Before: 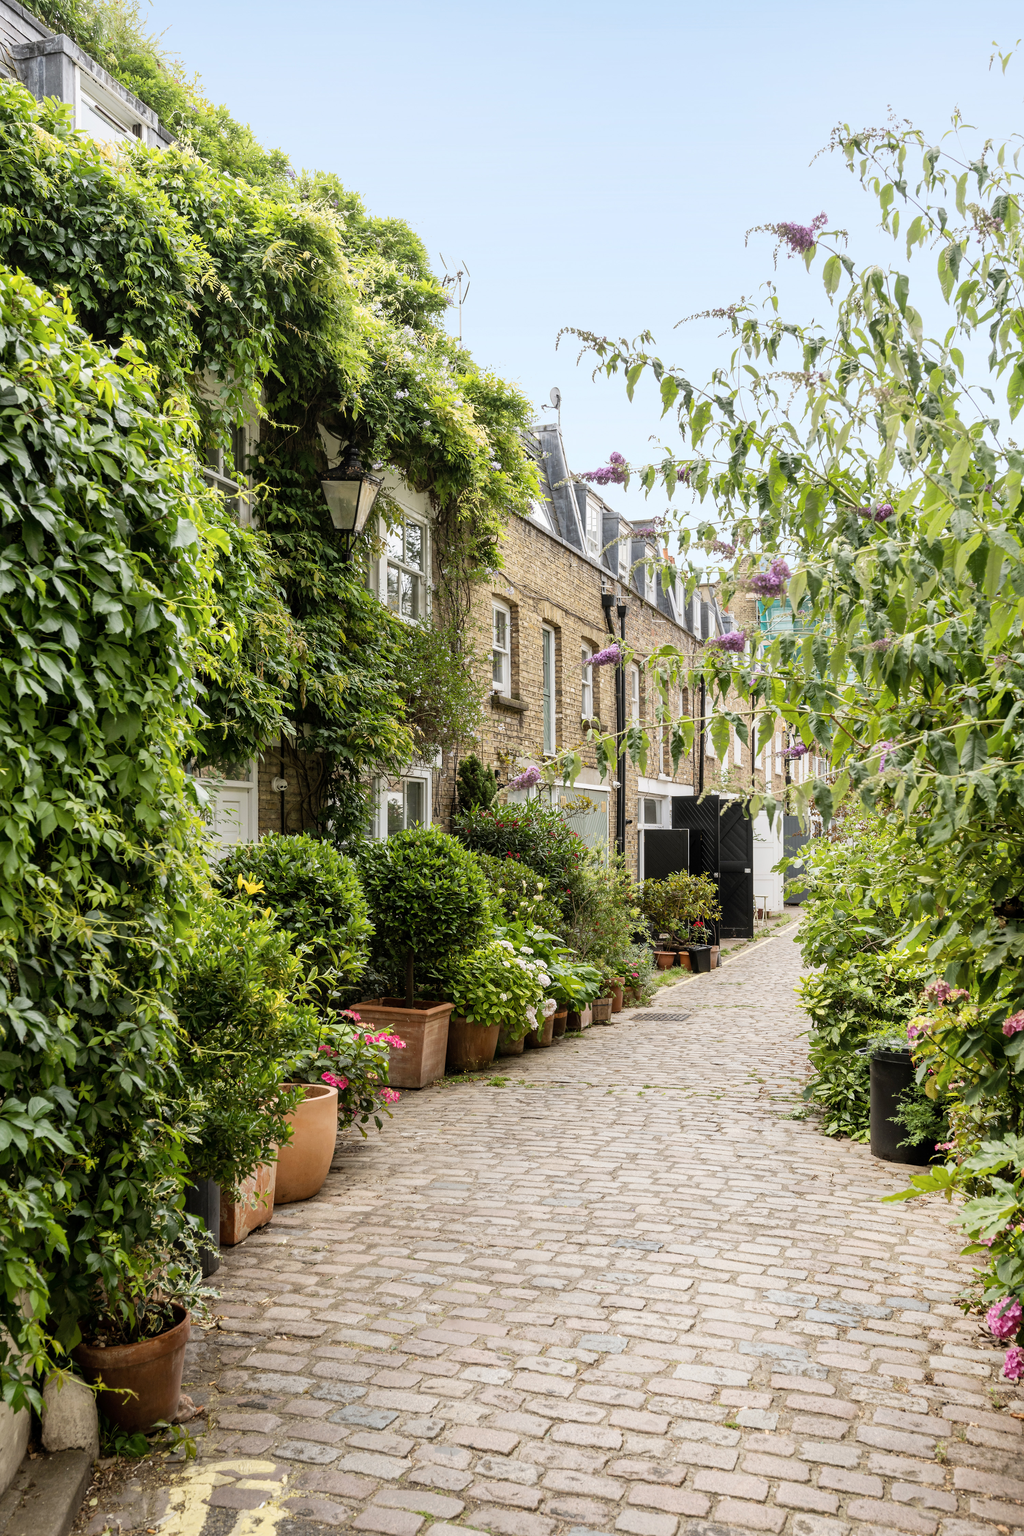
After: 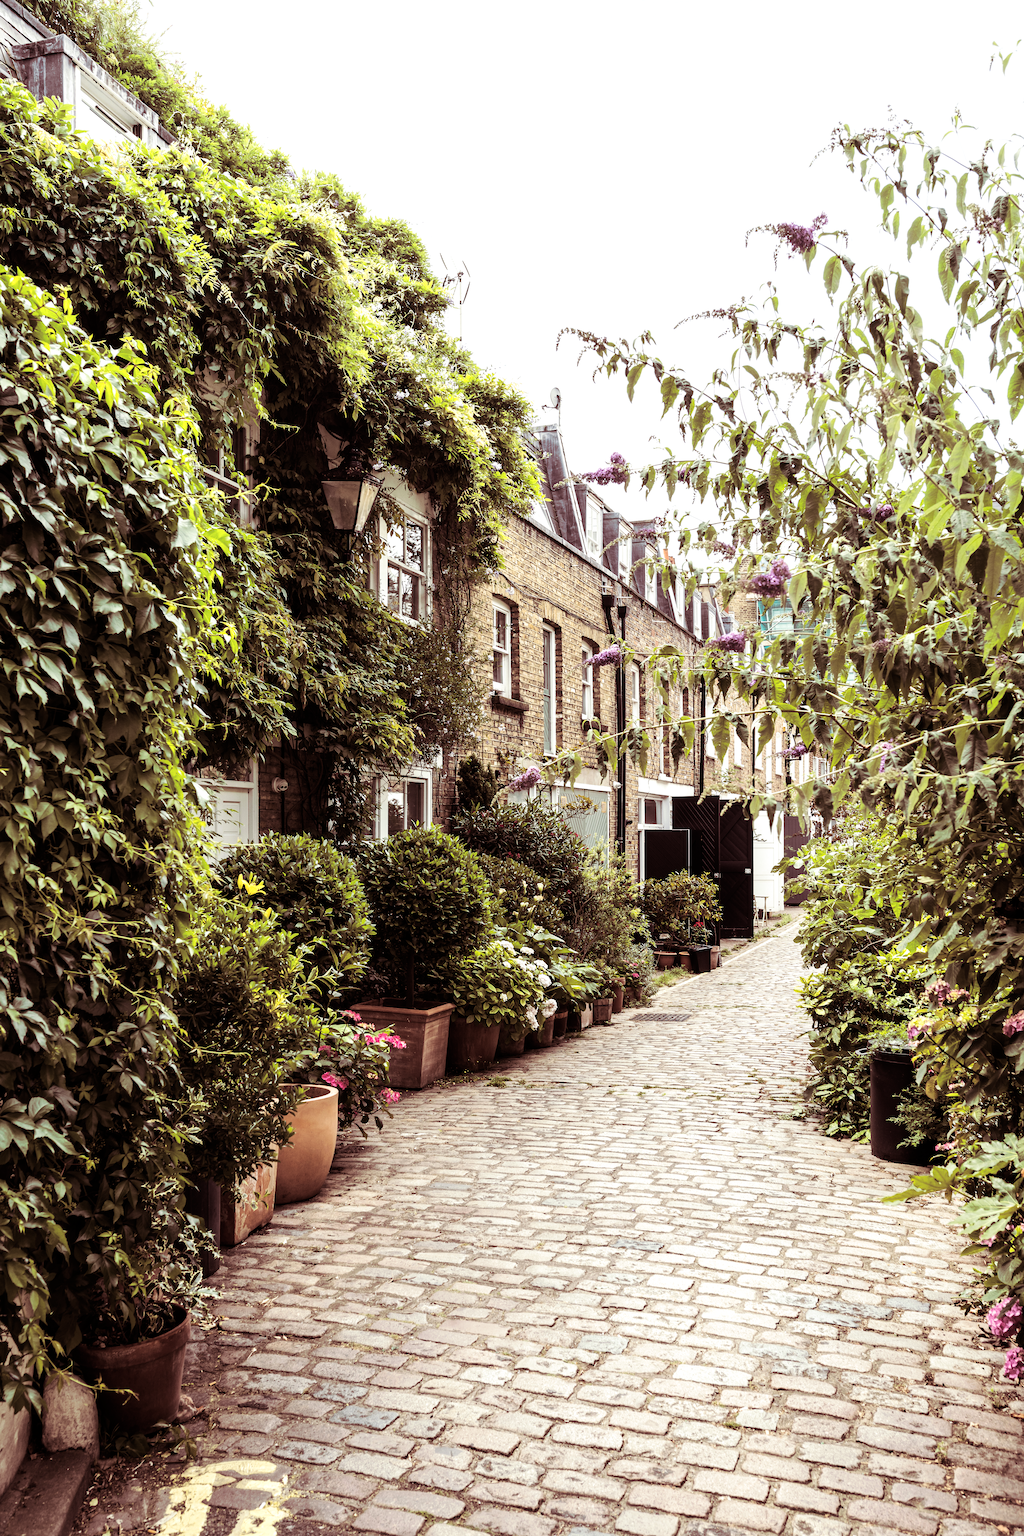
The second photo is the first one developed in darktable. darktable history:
split-toning: on, module defaults
exposure: exposure -0.492 EV, compensate highlight preservation false
tone equalizer: -8 EV -1.08 EV, -7 EV -1.01 EV, -6 EV -0.867 EV, -5 EV -0.578 EV, -3 EV 0.578 EV, -2 EV 0.867 EV, -1 EV 1.01 EV, +0 EV 1.08 EV, edges refinement/feathering 500, mask exposure compensation -1.57 EV, preserve details no
